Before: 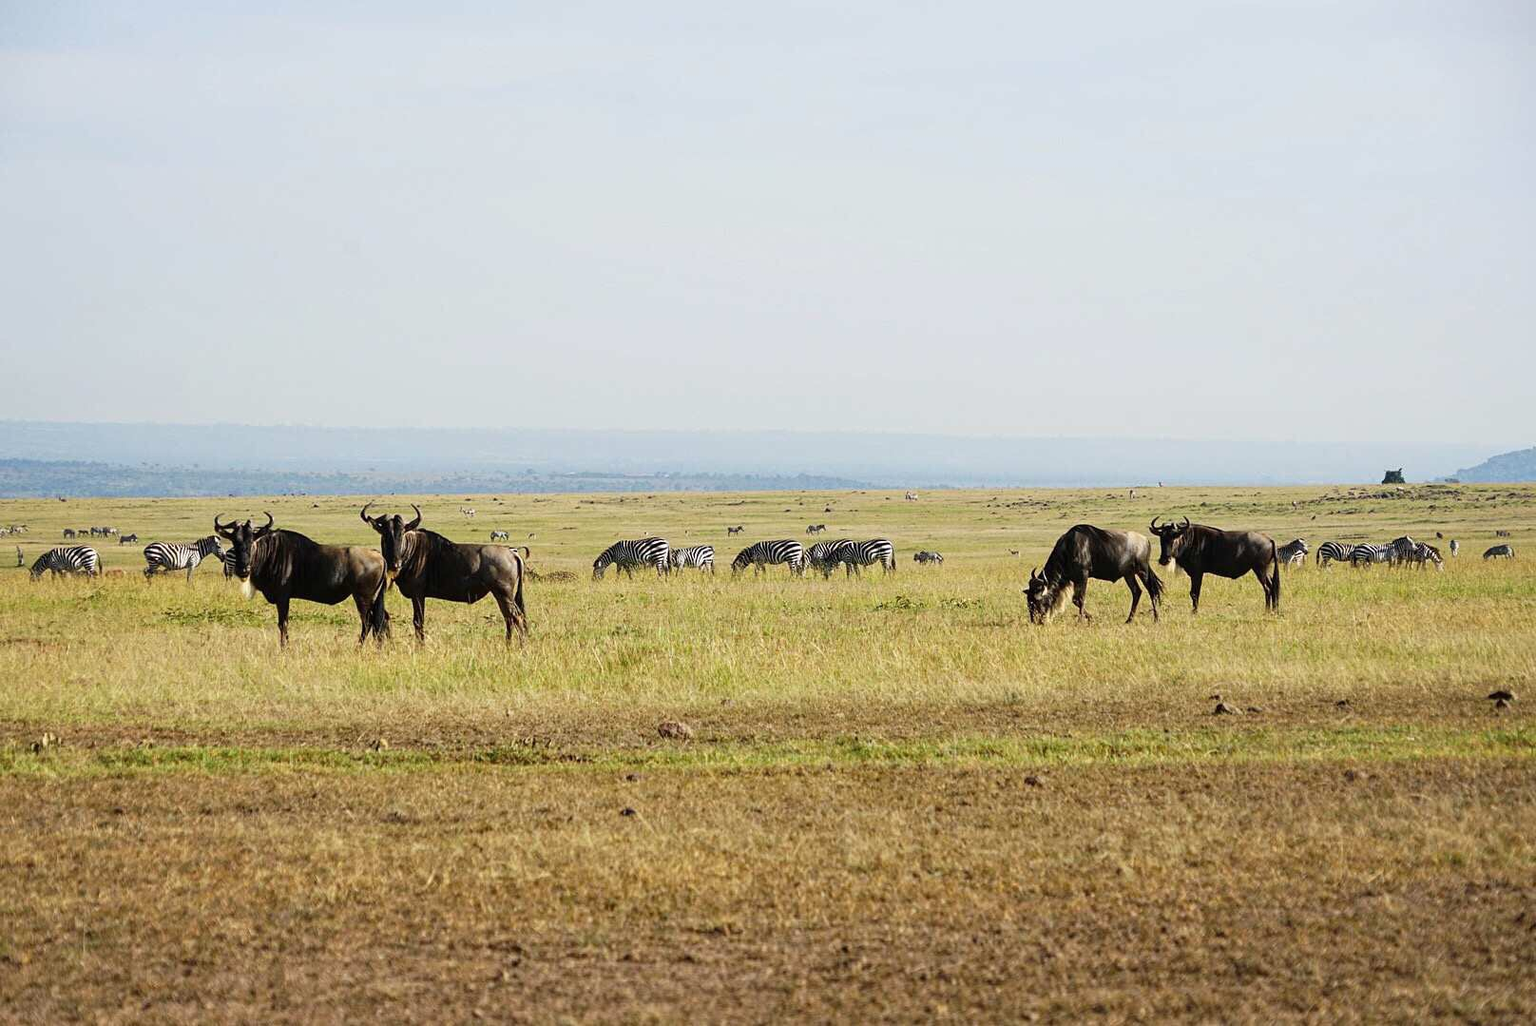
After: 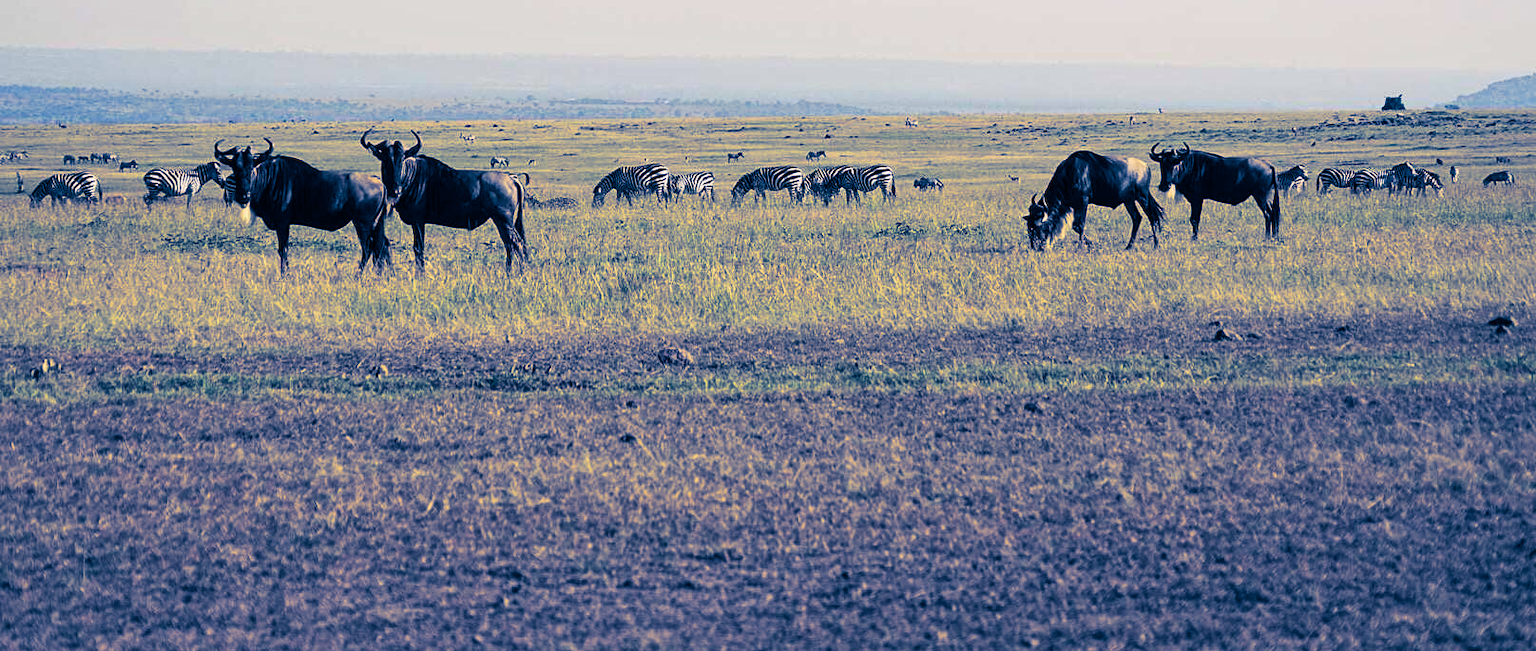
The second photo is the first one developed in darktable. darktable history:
color correction: highlights a* 3.22, highlights b* 1.93, saturation 1.19
crop and rotate: top 36.435%
split-toning: shadows › hue 226.8°, shadows › saturation 1, highlights › saturation 0, balance -61.41
local contrast: mode bilateral grid, contrast 10, coarseness 25, detail 115%, midtone range 0.2
white balance: red 1.009, blue 0.985
